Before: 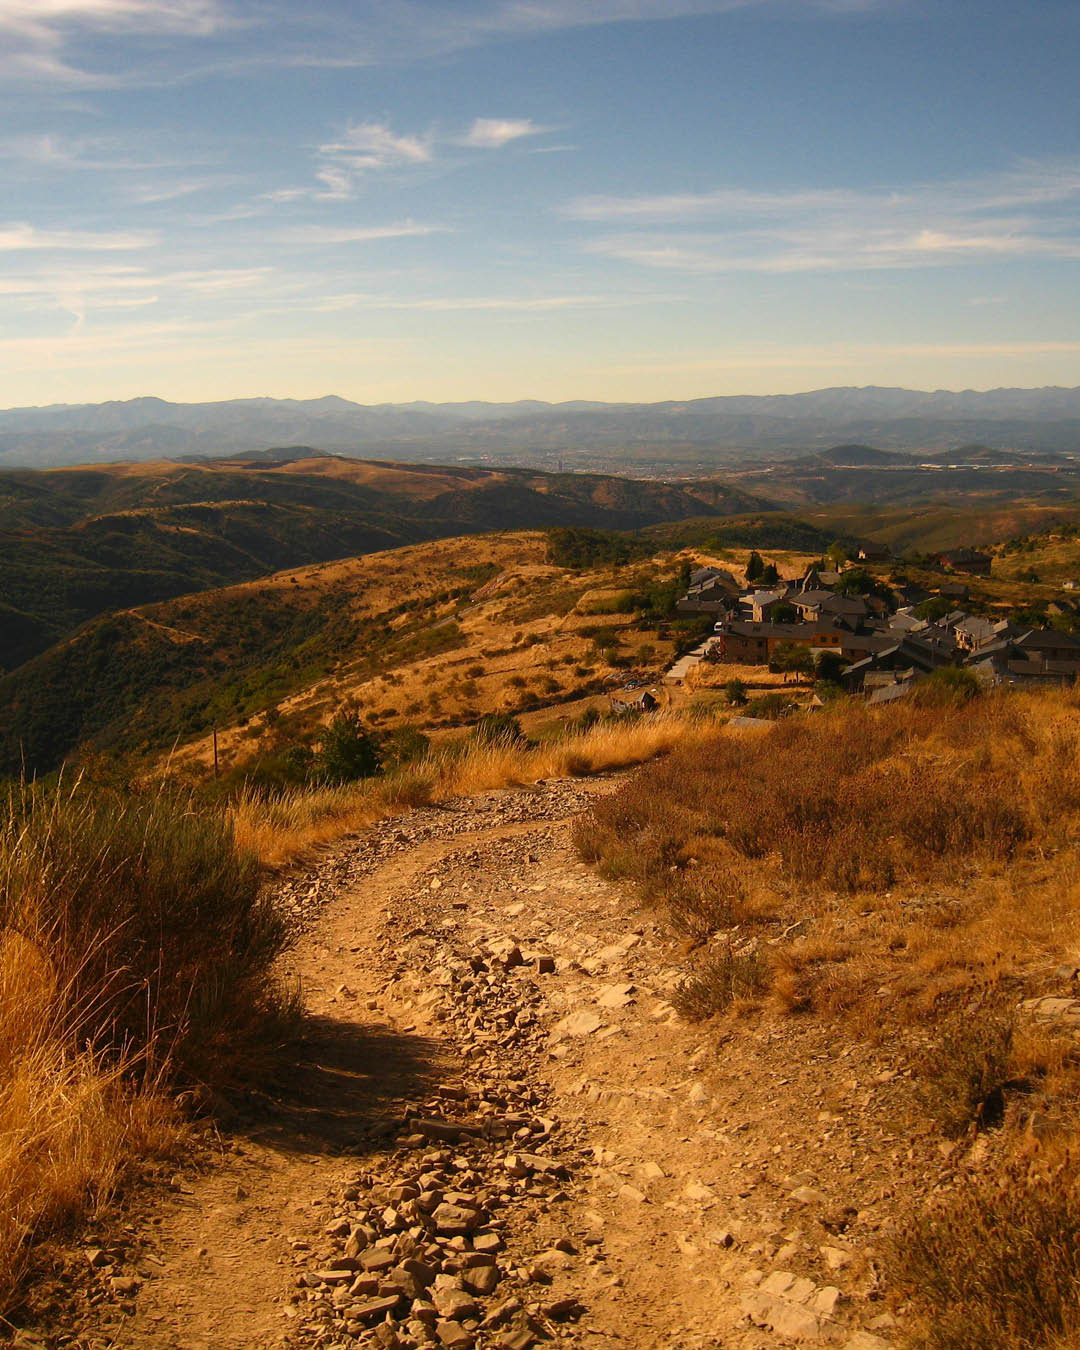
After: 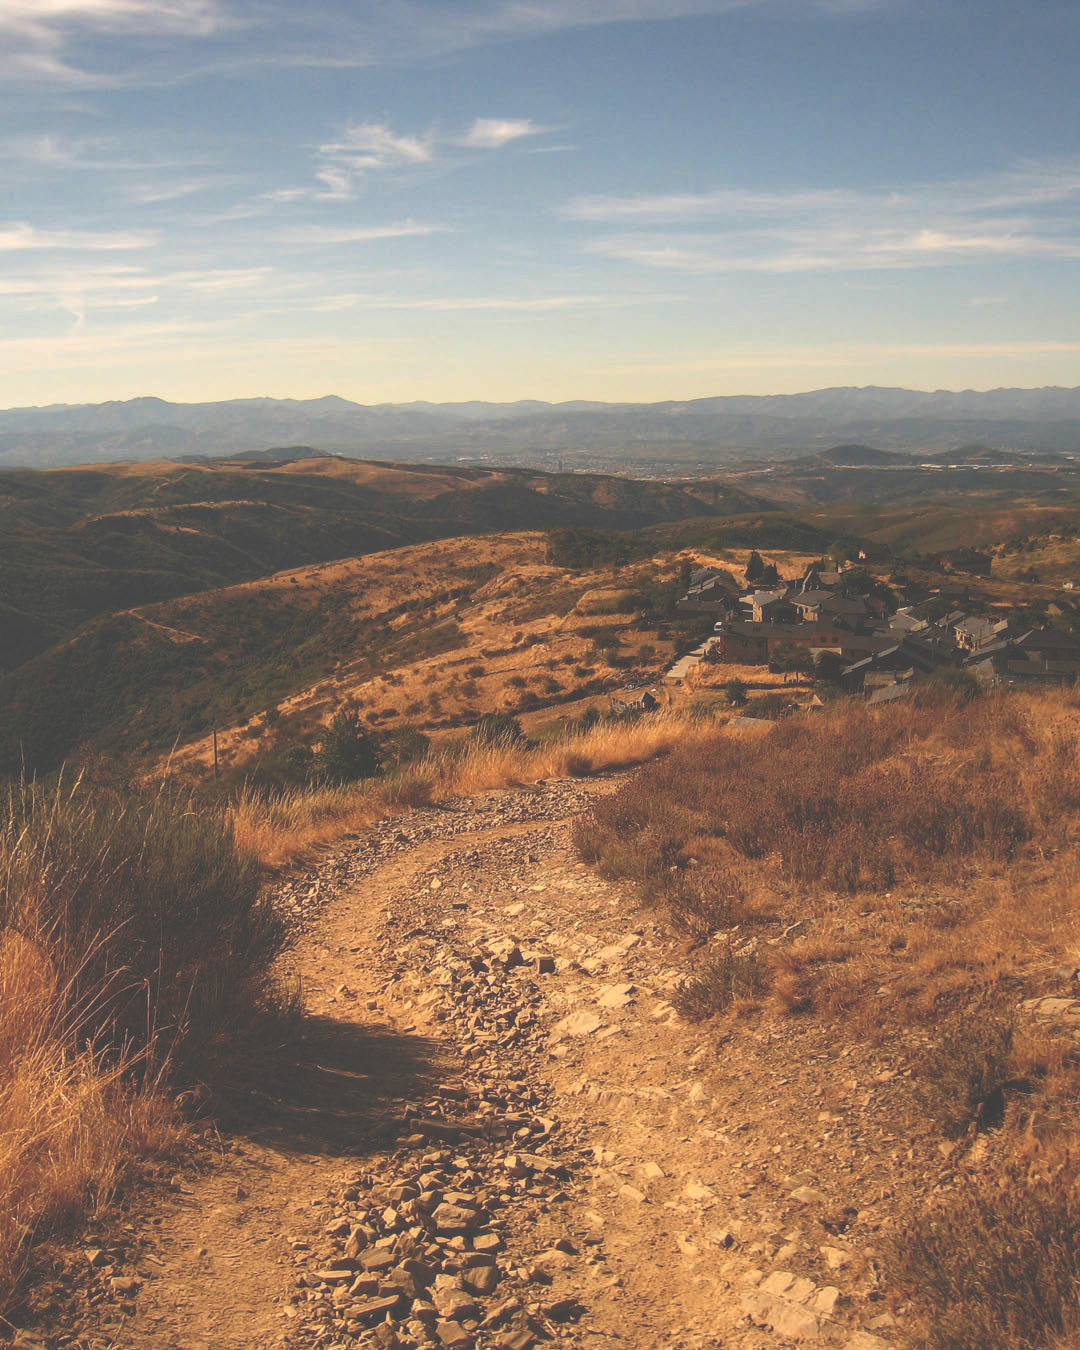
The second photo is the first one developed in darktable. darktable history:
exposure: black level correction -0.062, exposure -0.05 EV, compensate highlight preservation false
rotate and perspective: crop left 0, crop top 0
local contrast: on, module defaults
